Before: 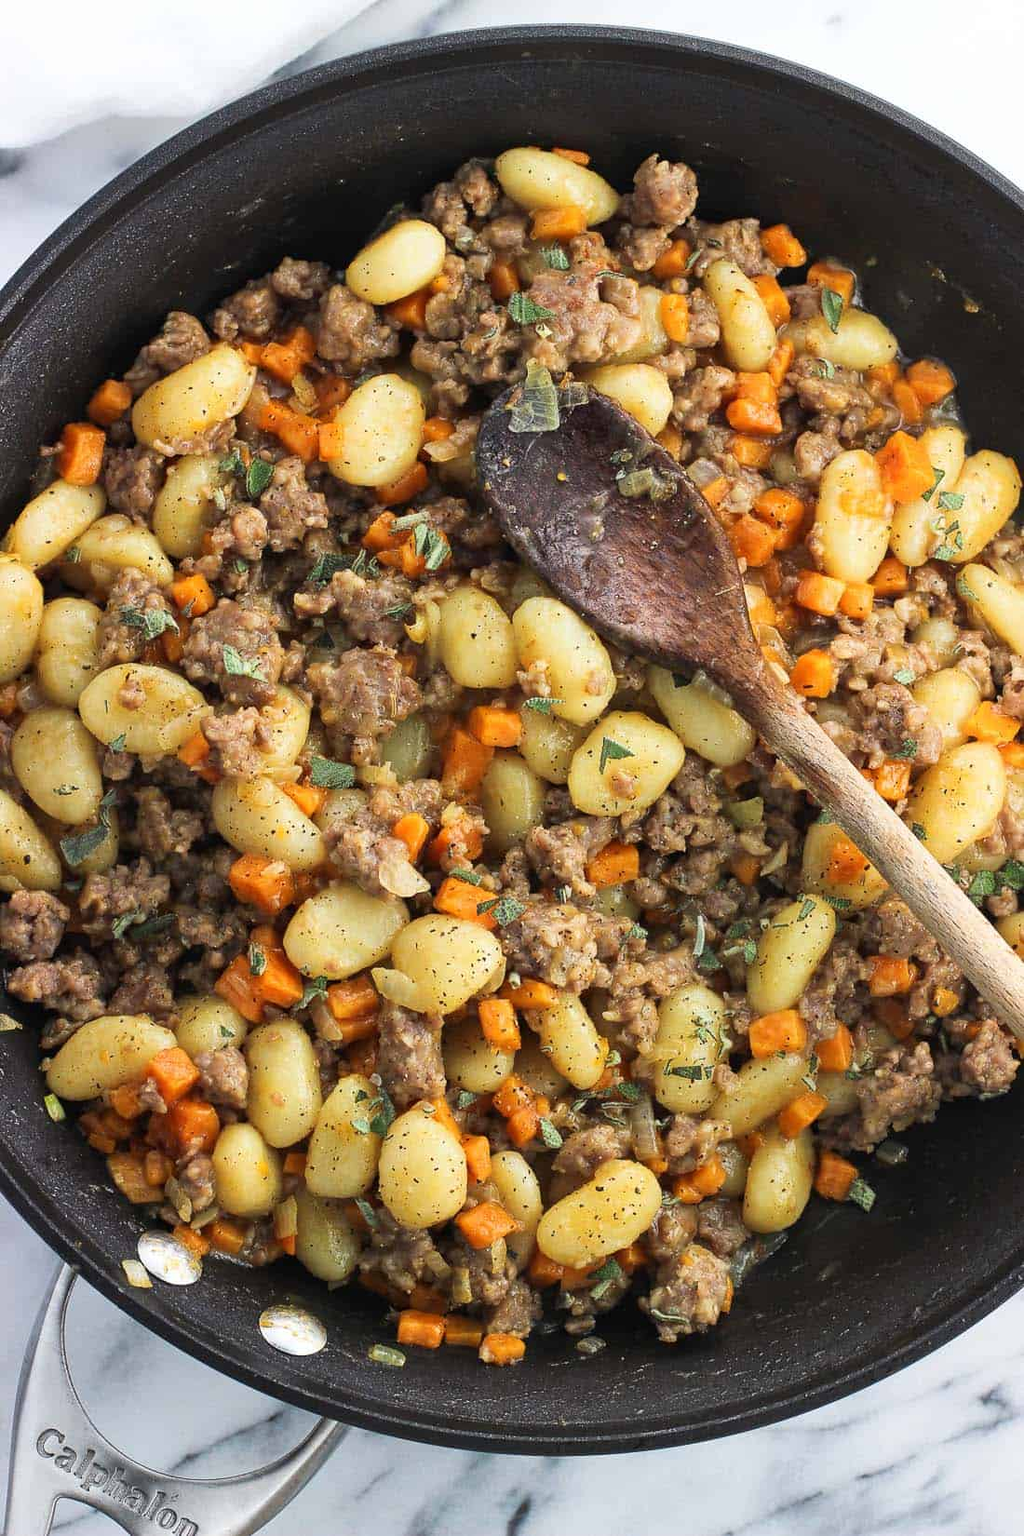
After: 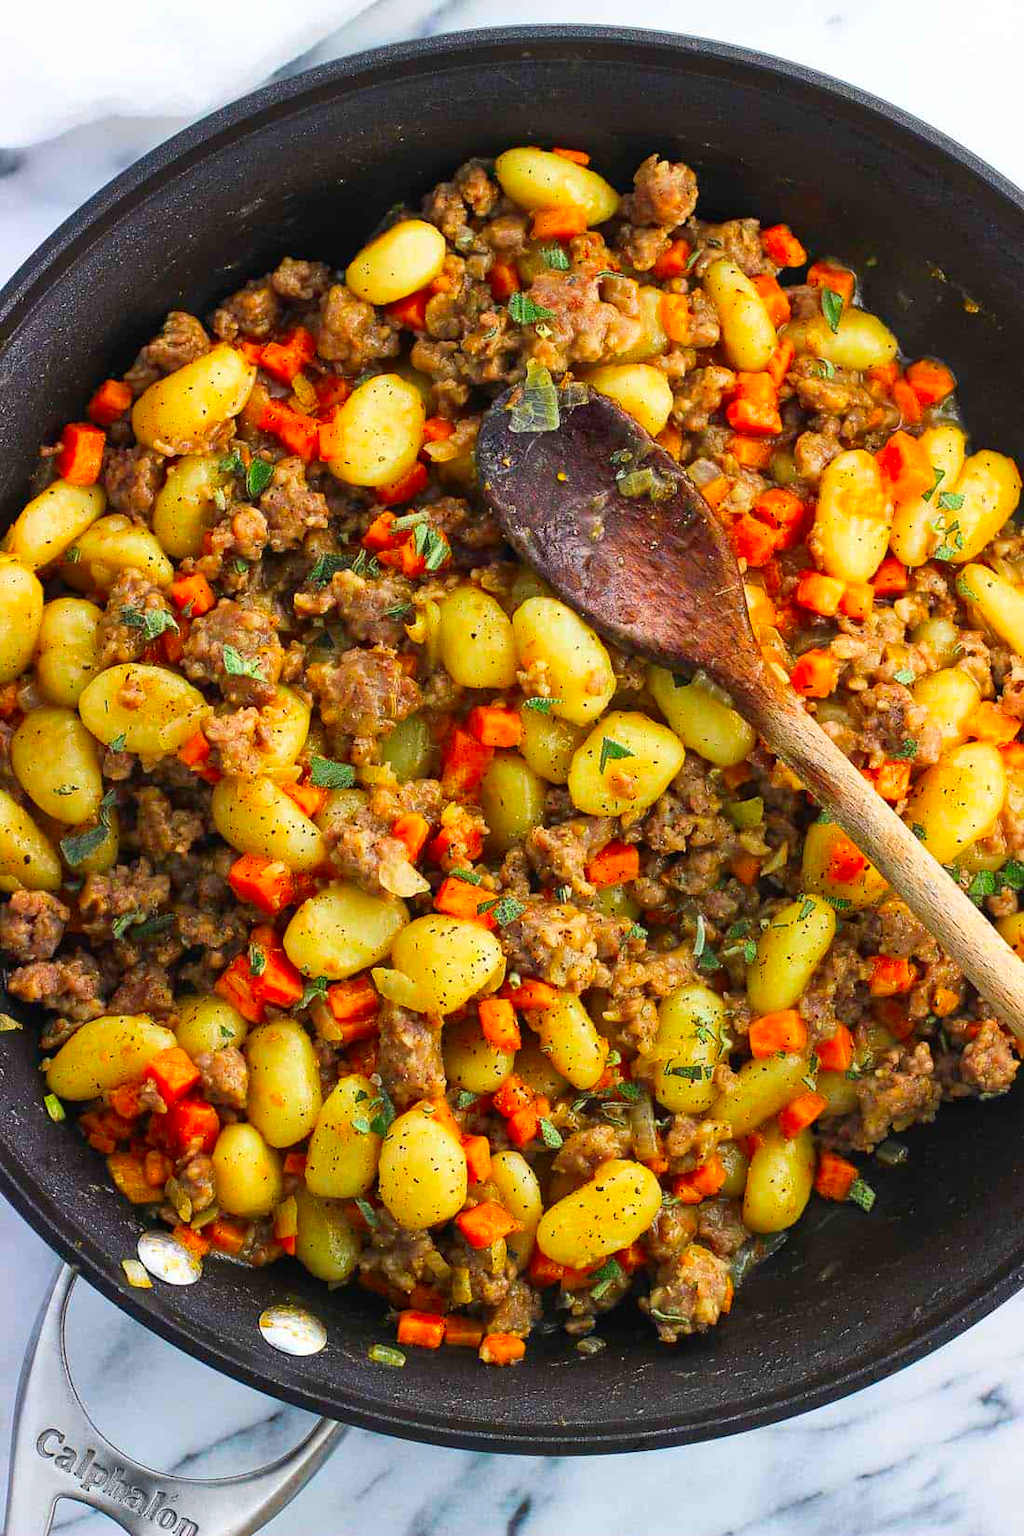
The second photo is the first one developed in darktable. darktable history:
color correction: highlights b* 0.027, saturation 1.8
